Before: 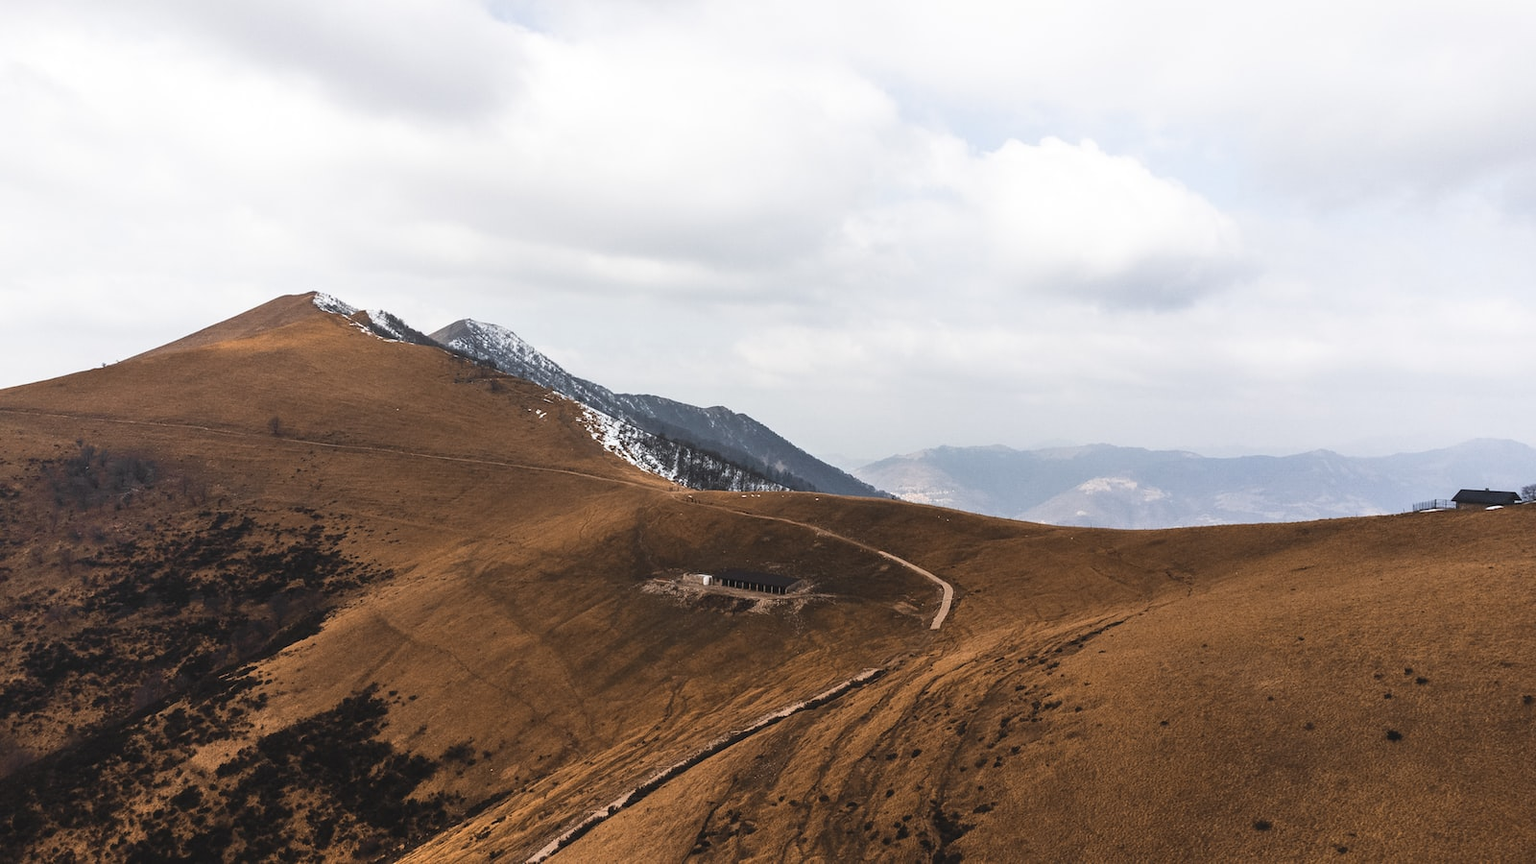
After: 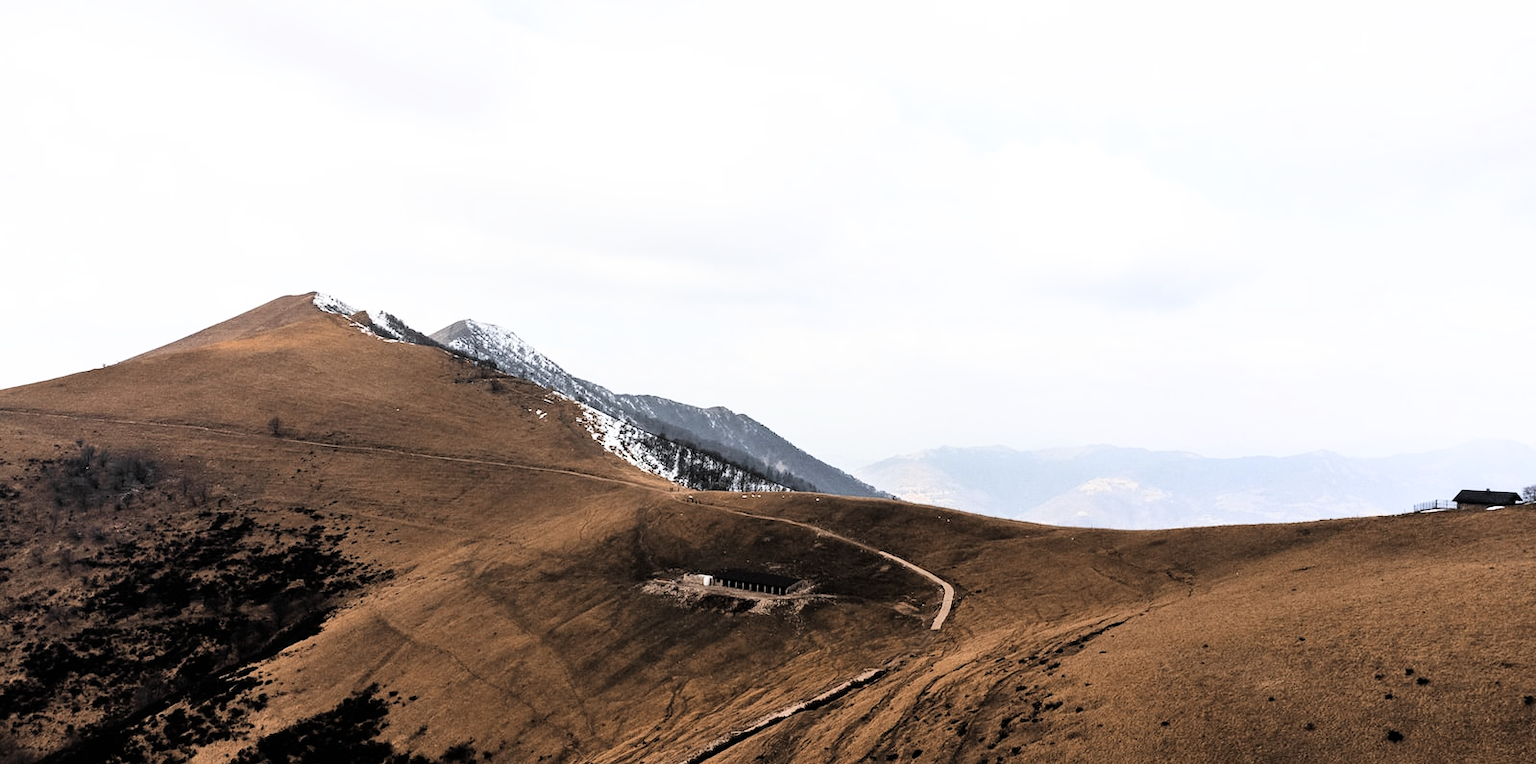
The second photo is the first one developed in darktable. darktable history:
filmic rgb: black relative exposure -3.99 EV, white relative exposure 2.98 EV, hardness 2.99, contrast 1.509
crop and rotate: top 0%, bottom 11.479%
color zones: curves: ch0 [(0, 0.5) (0.125, 0.4) (0.25, 0.5) (0.375, 0.4) (0.5, 0.4) (0.625, 0.6) (0.75, 0.6) (0.875, 0.5)]; ch1 [(0, 0.35) (0.125, 0.45) (0.25, 0.35) (0.375, 0.35) (0.5, 0.35) (0.625, 0.35) (0.75, 0.45) (0.875, 0.35)]; ch2 [(0, 0.6) (0.125, 0.5) (0.25, 0.5) (0.375, 0.6) (0.5, 0.6) (0.625, 0.5) (0.75, 0.5) (0.875, 0.5)]
exposure: exposure 0.567 EV, compensate highlight preservation false
